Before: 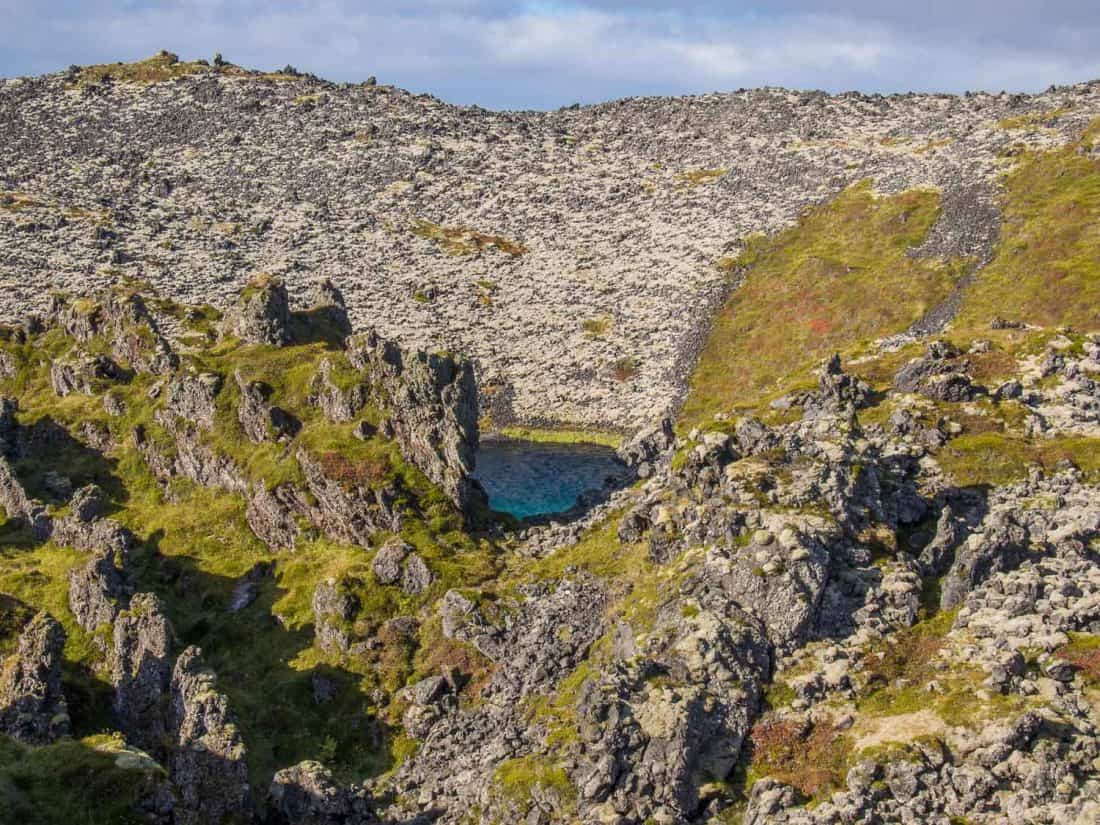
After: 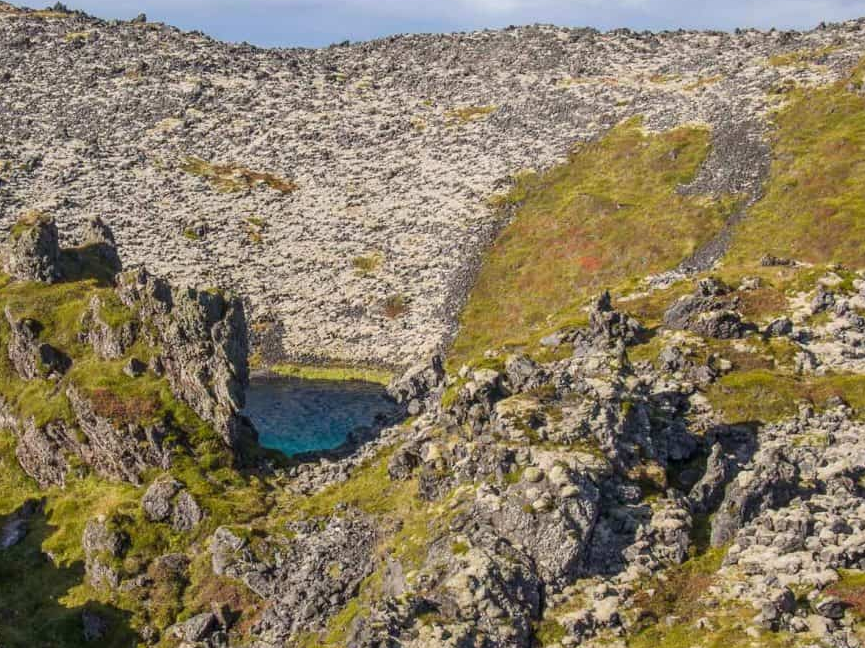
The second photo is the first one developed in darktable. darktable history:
crop and rotate: left 20.915%, top 7.746%, right 0.385%, bottom 13.591%
